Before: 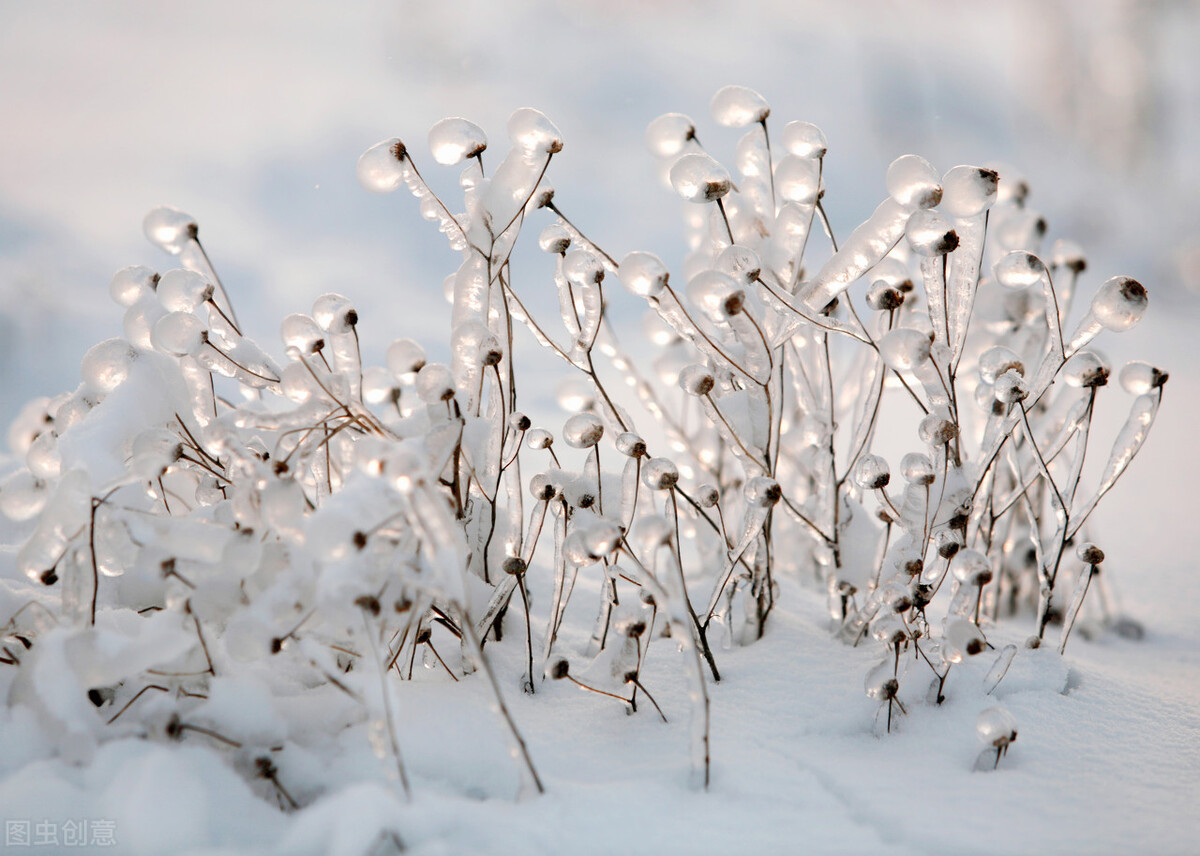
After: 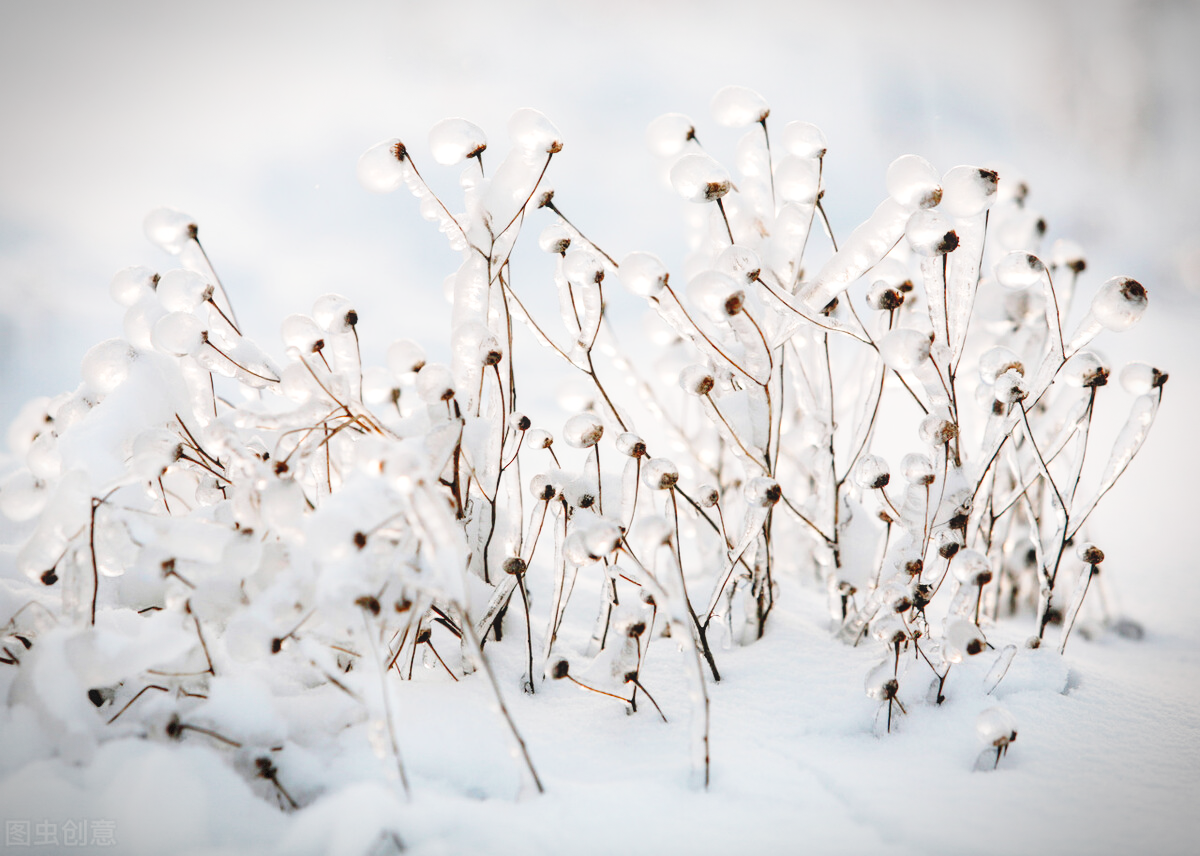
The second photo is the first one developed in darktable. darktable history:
vignetting: fall-off radius 68.94%, automatic ratio true, dithering 8-bit output
base curve: curves: ch0 [(0, 0) (0.028, 0.03) (0.121, 0.232) (0.46, 0.748) (0.859, 0.968) (1, 1)], preserve colors none
local contrast: detail 109%
